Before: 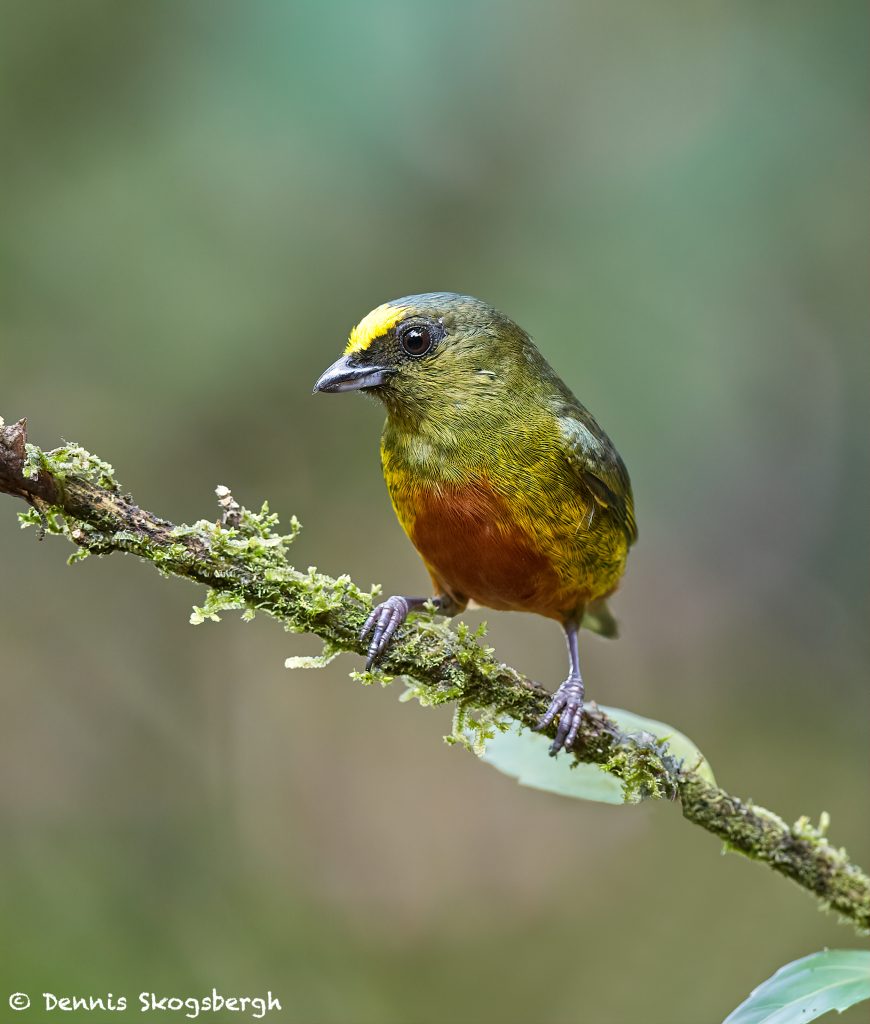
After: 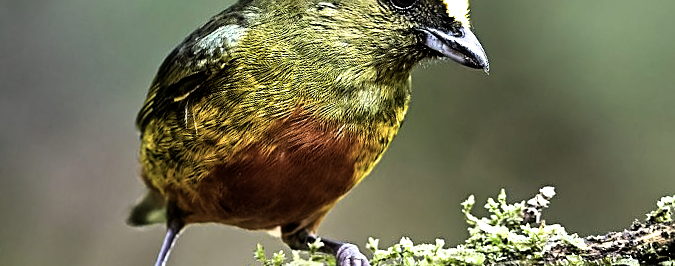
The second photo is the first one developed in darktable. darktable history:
sharpen: on, module defaults
crop and rotate: angle 16.12°, top 30.835%, bottom 35.653%
filmic rgb: black relative exposure -8.2 EV, white relative exposure 2.2 EV, threshold 3 EV, hardness 7.11, latitude 85.74%, contrast 1.696, highlights saturation mix -4%, shadows ↔ highlights balance -2.69%, color science v5 (2021), contrast in shadows safe, contrast in highlights safe, enable highlight reconstruction true
